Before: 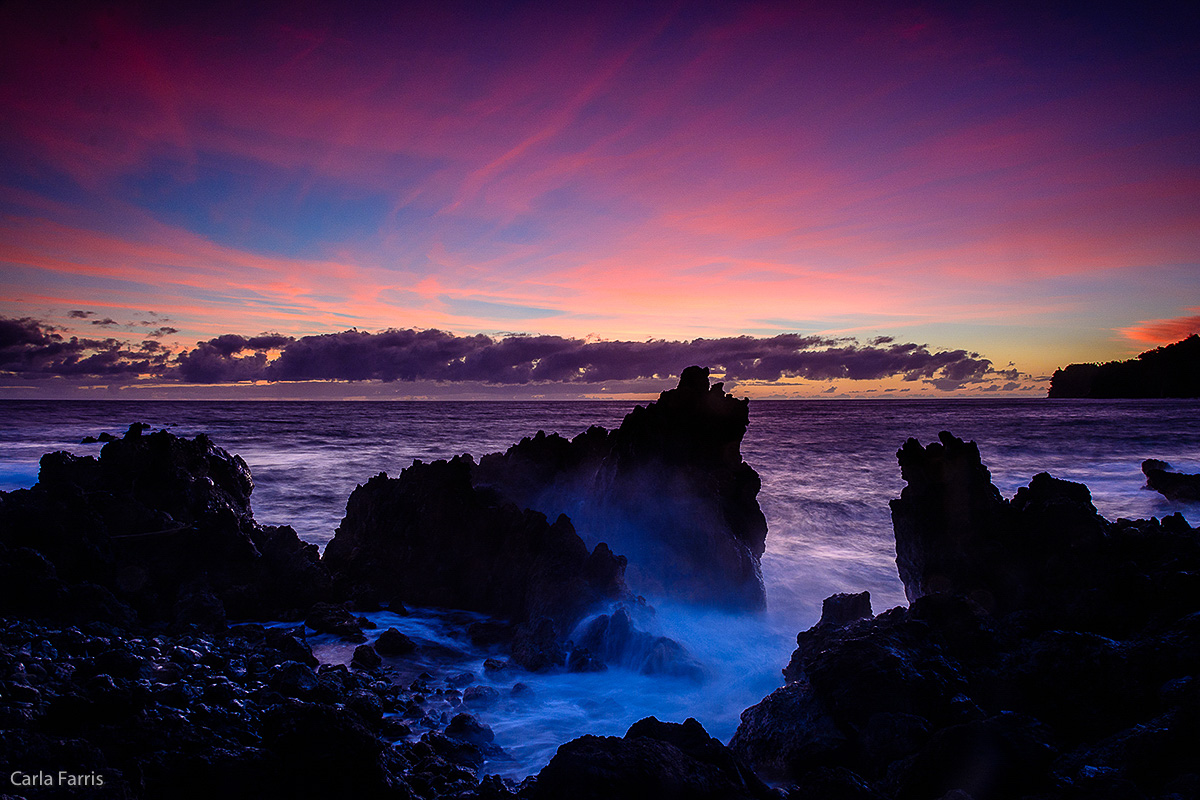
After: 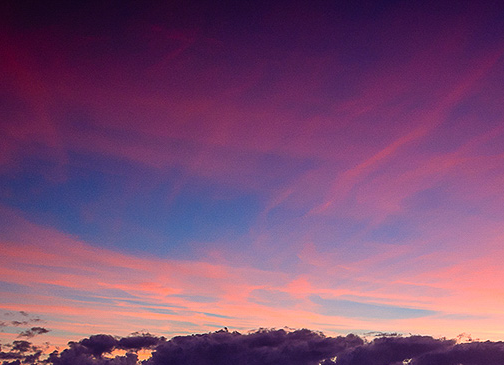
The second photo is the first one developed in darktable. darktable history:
crop and rotate: left 10.814%, top 0.066%, right 47.124%, bottom 54.236%
